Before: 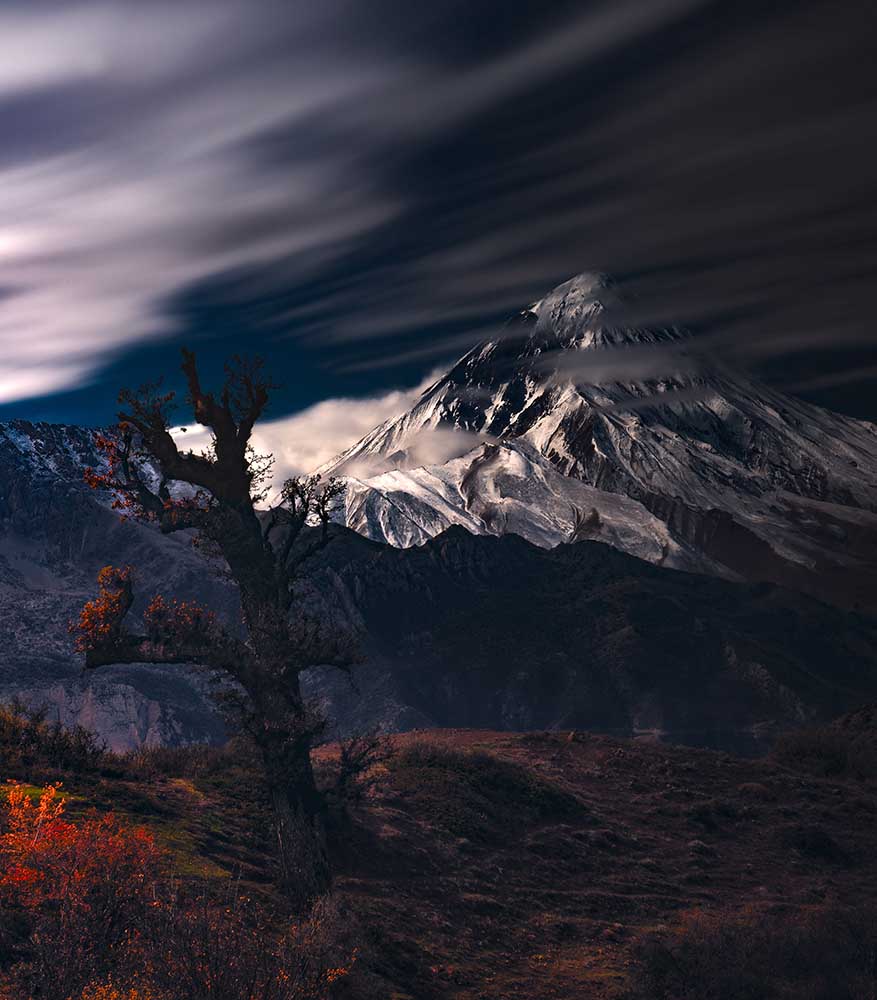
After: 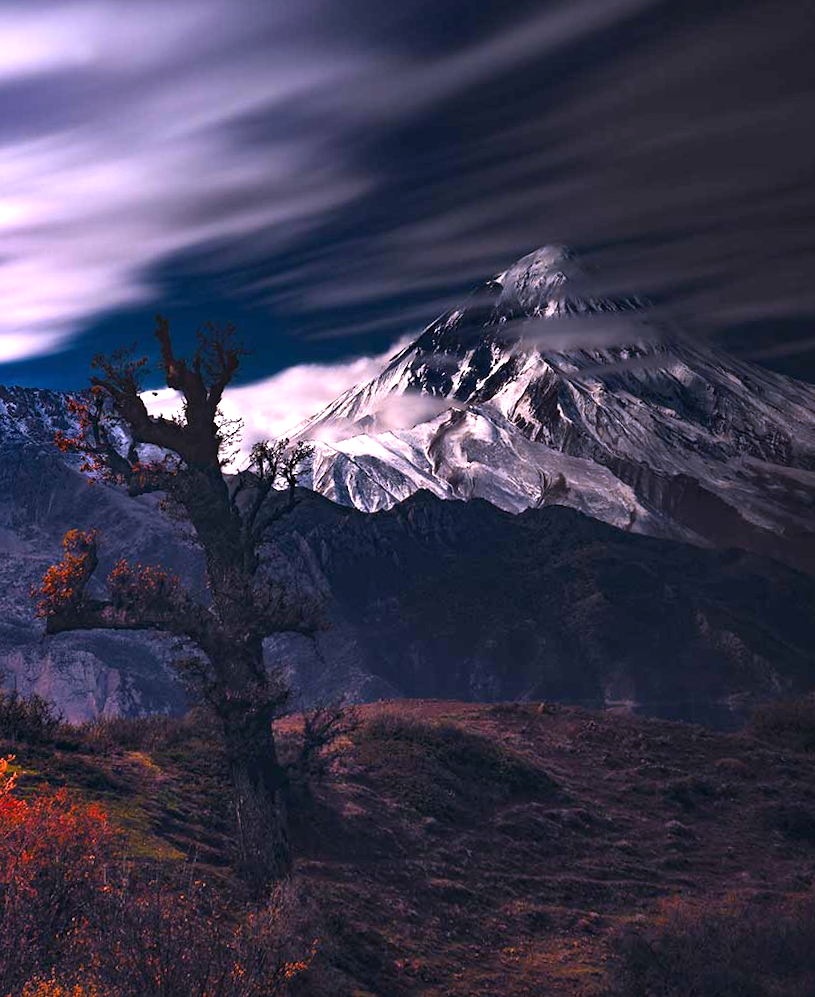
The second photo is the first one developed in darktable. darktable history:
exposure: exposure 0.564 EV, compensate highlight preservation false
white balance: red 1.042, blue 1.17
rotate and perspective: rotation 0.215°, lens shift (vertical) -0.139, crop left 0.069, crop right 0.939, crop top 0.002, crop bottom 0.996
